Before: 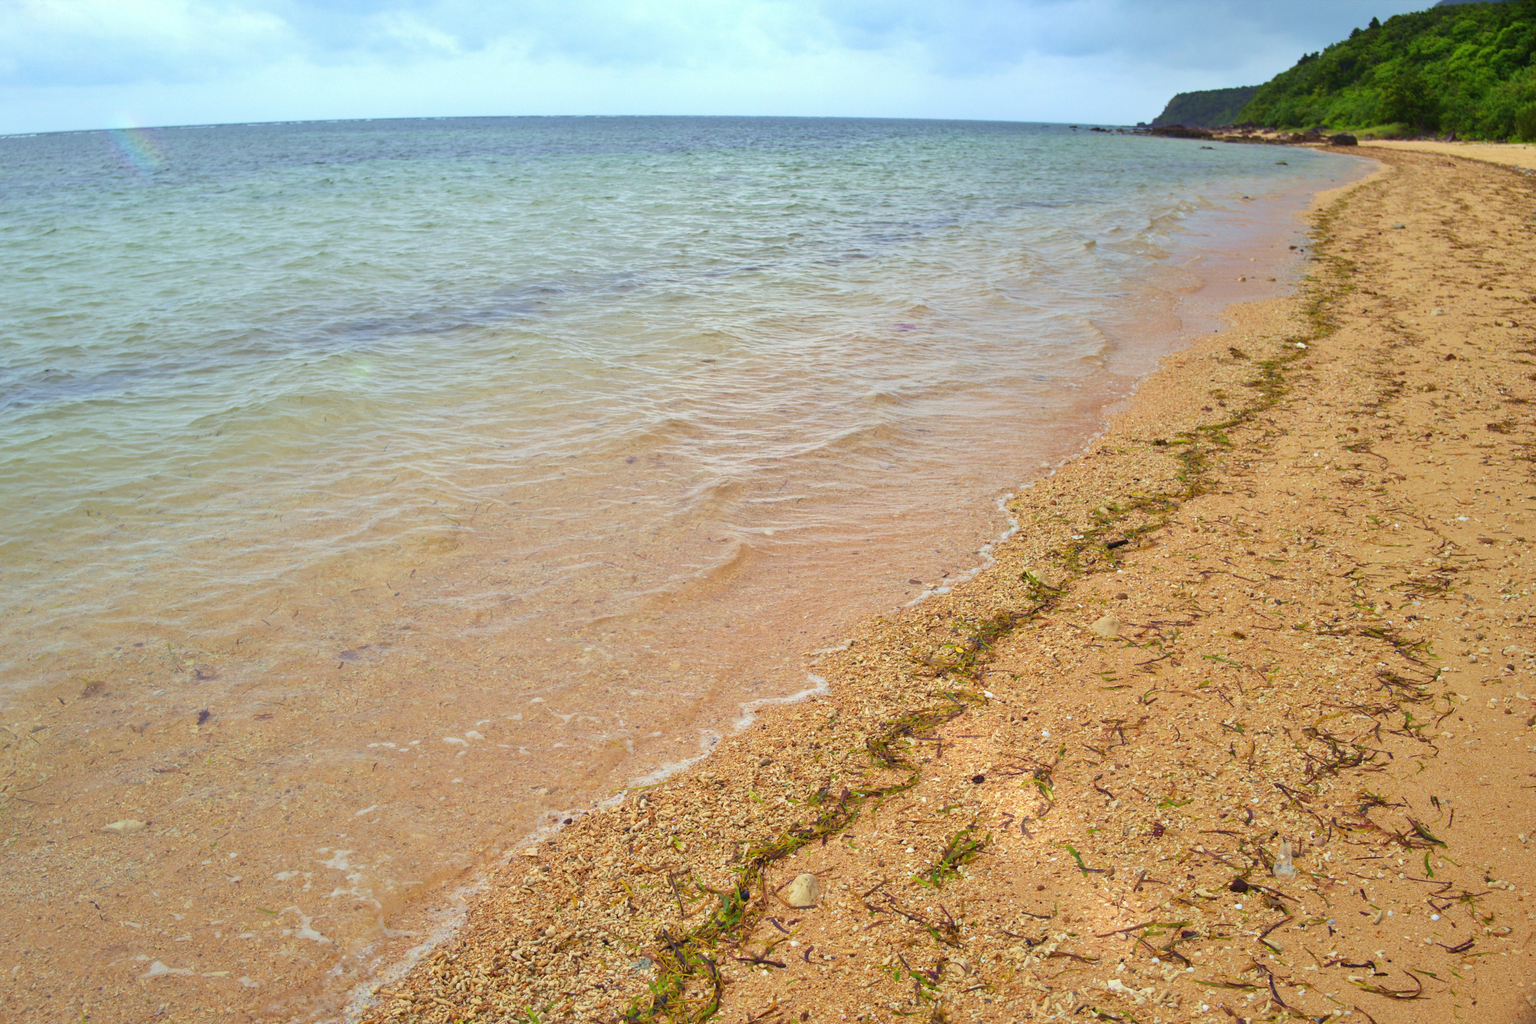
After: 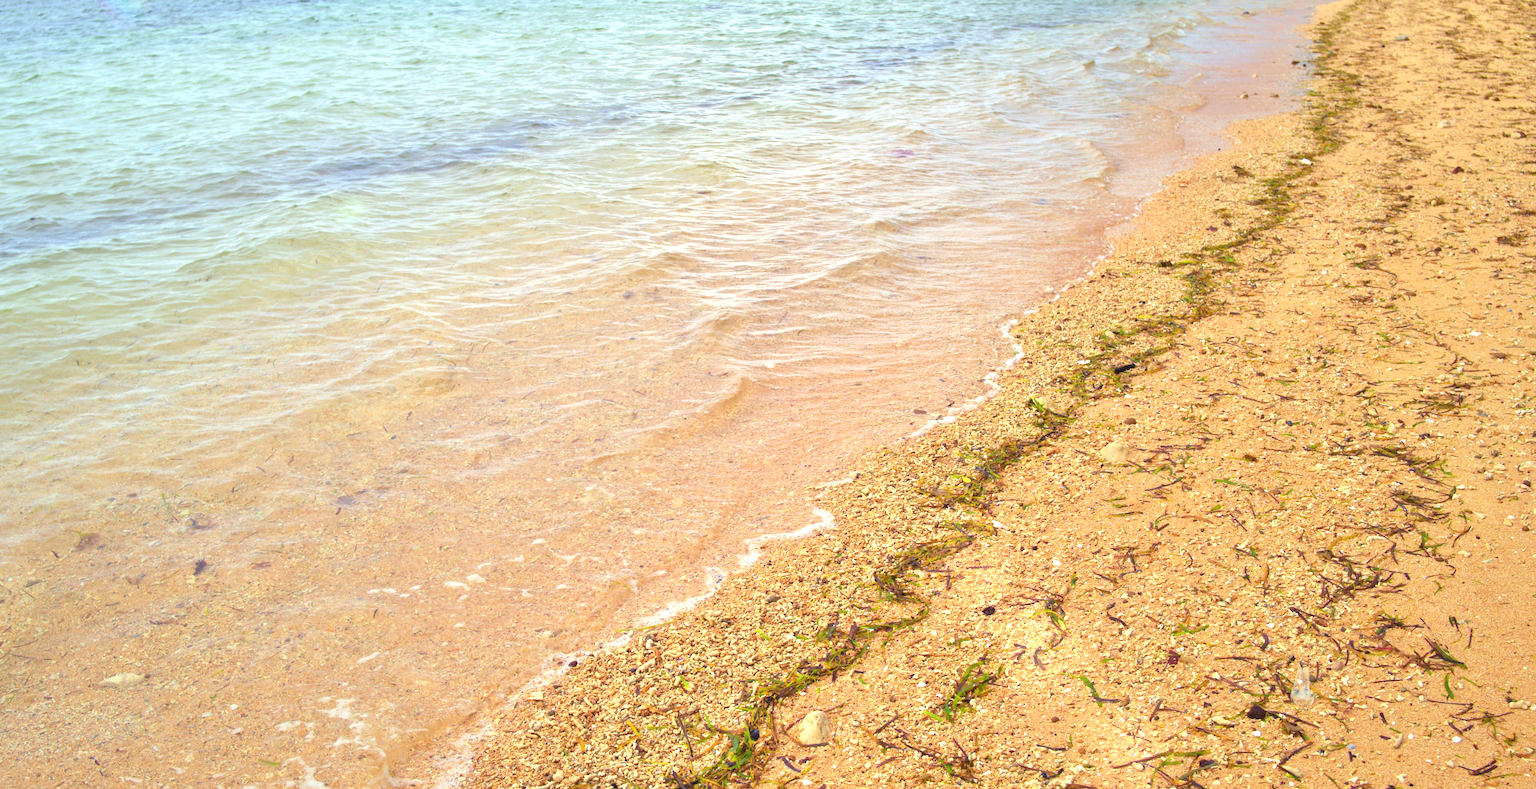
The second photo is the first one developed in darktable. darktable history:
crop and rotate: top 15.774%, bottom 5.506%
exposure: exposure 0.74 EV, compensate highlight preservation false
rotate and perspective: rotation -1.42°, crop left 0.016, crop right 0.984, crop top 0.035, crop bottom 0.965
